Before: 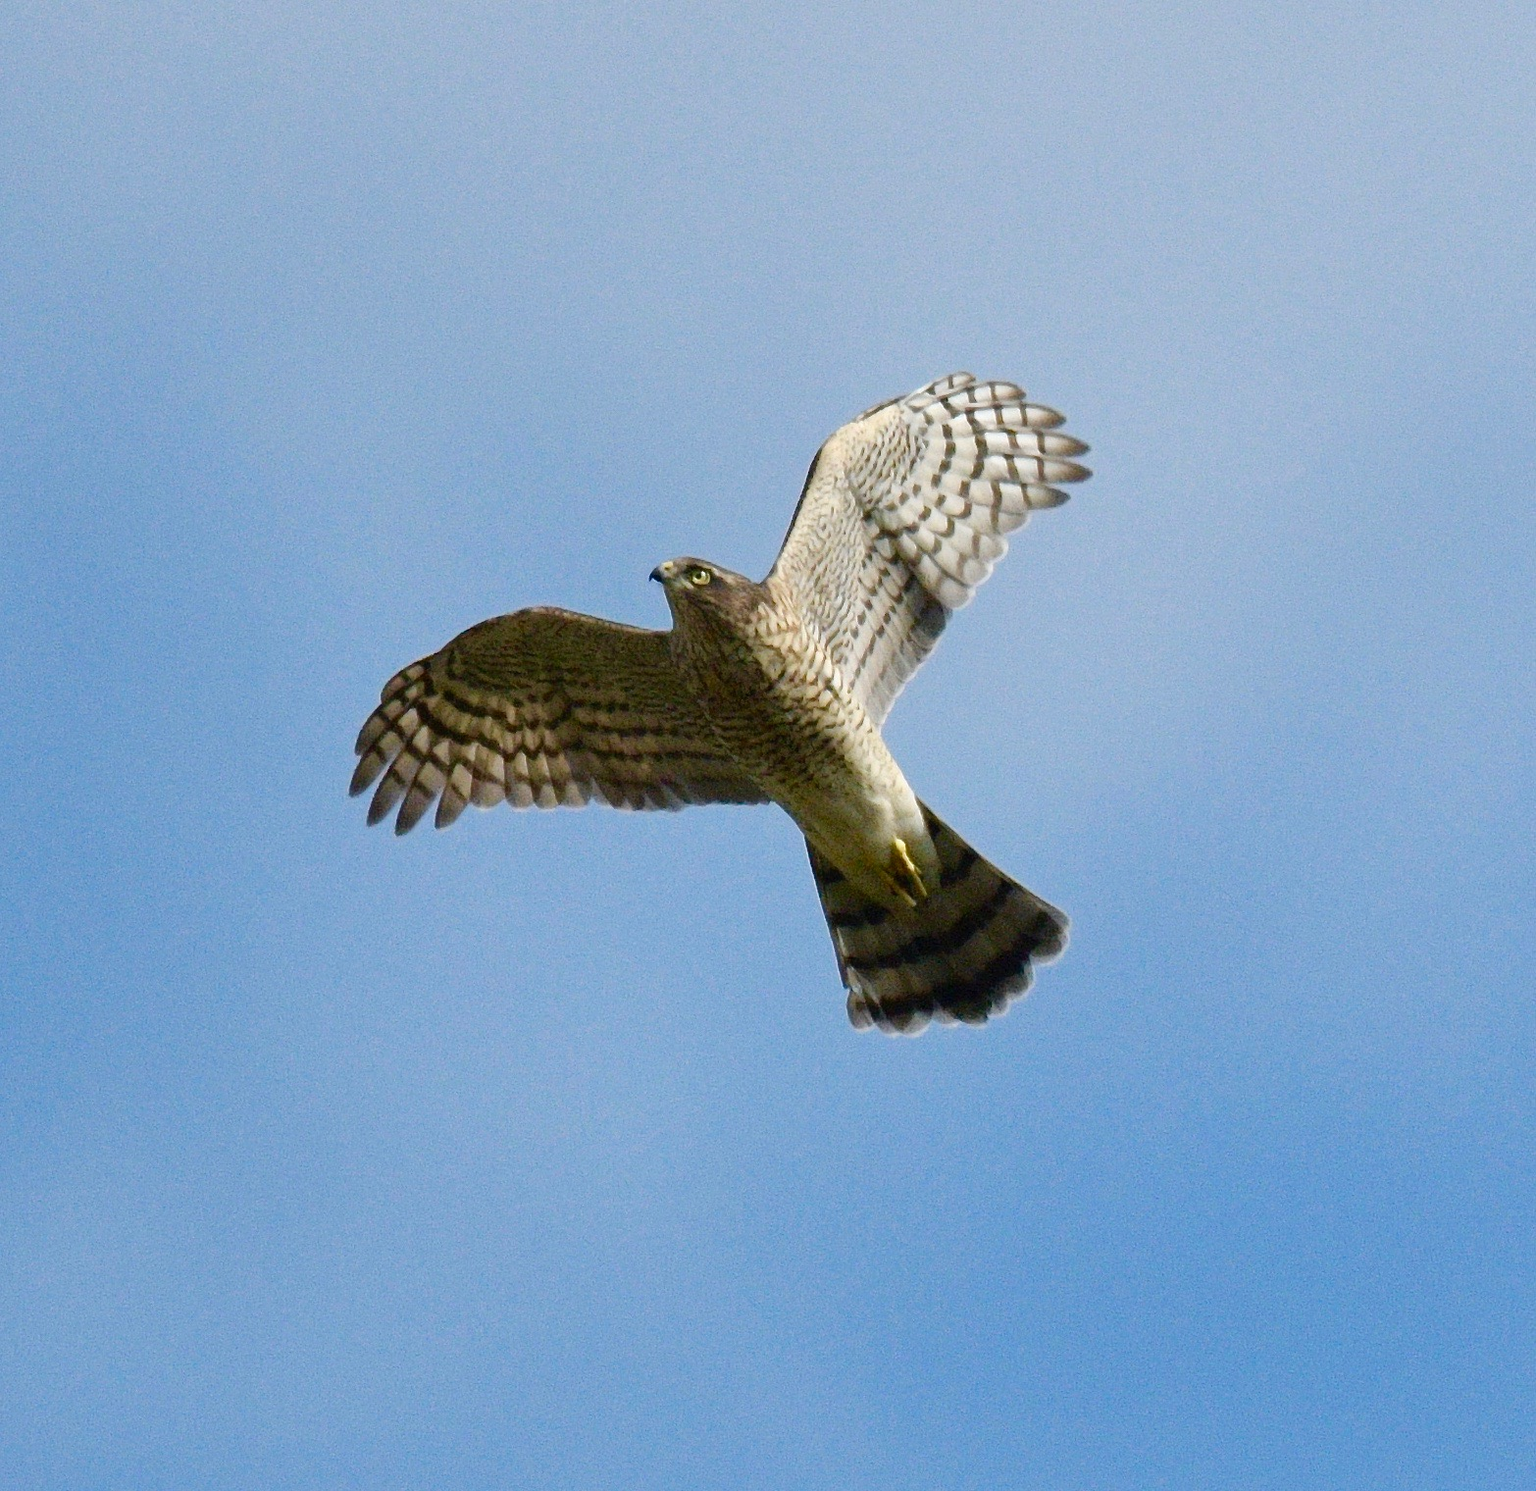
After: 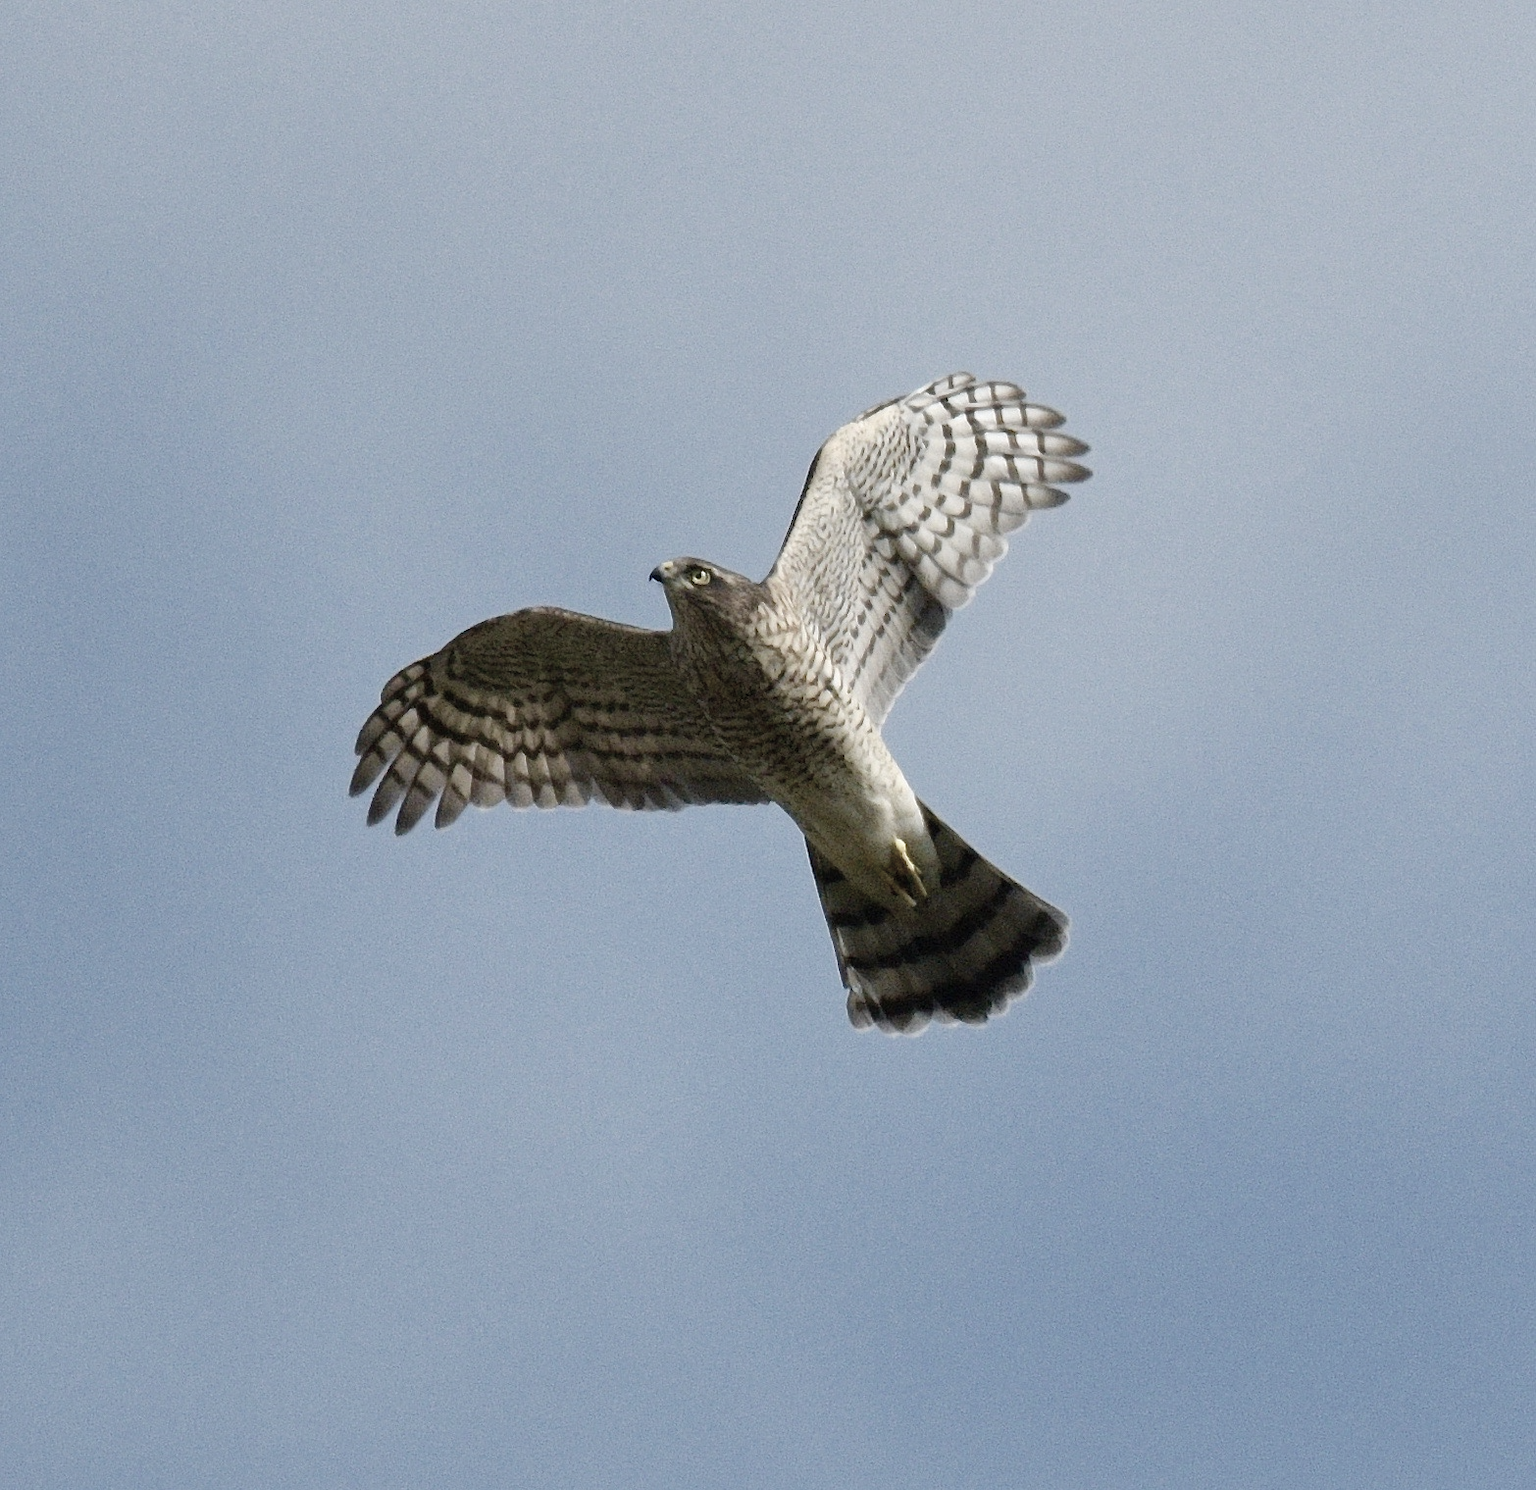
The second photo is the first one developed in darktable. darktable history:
color correction: highlights b* 0.051, saturation 0.471
